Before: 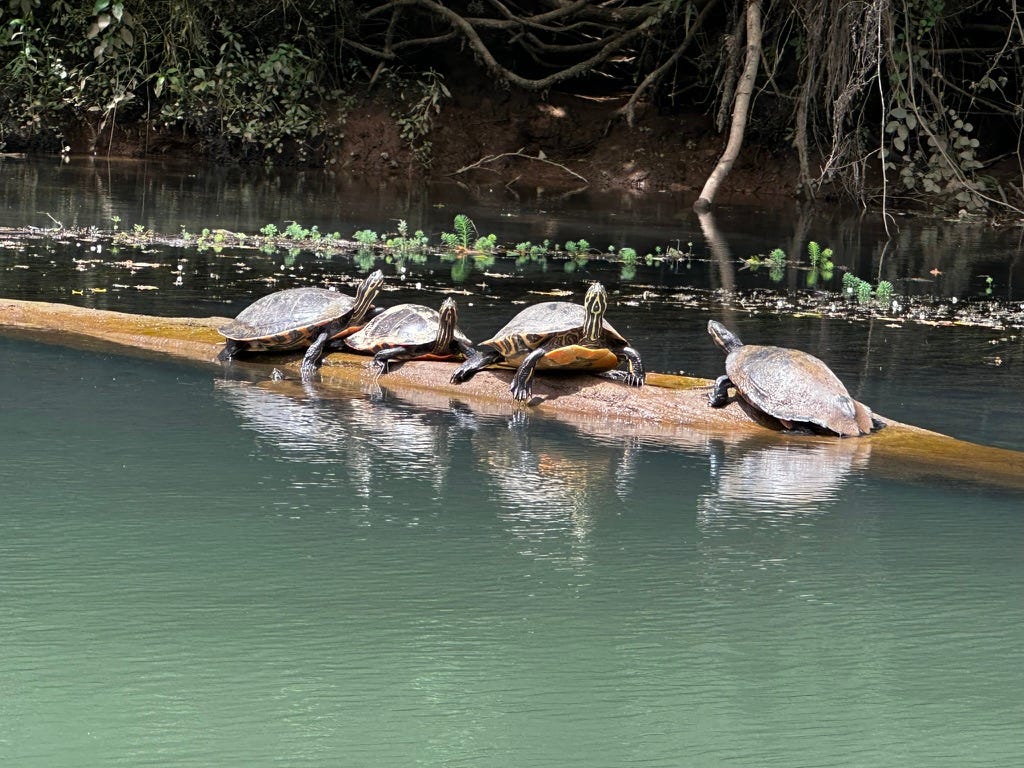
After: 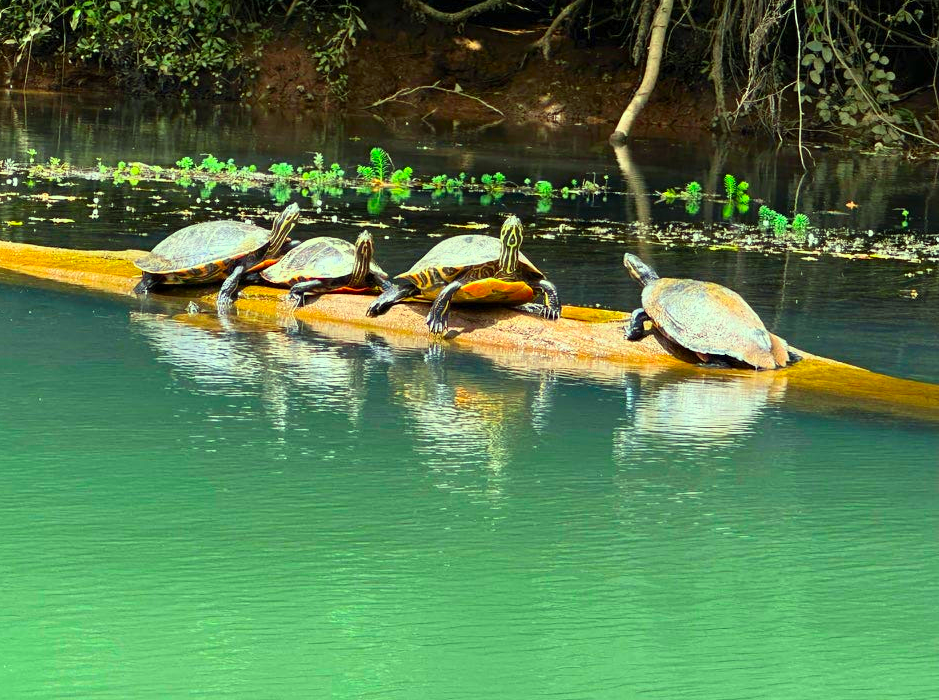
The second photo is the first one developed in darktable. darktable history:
contrast brightness saturation: contrast 0.201, brightness 0.165, saturation 0.226
color correction: highlights a* -10.74, highlights b* 9.94, saturation 1.71
crop and rotate: left 8.237%, top 8.784%
